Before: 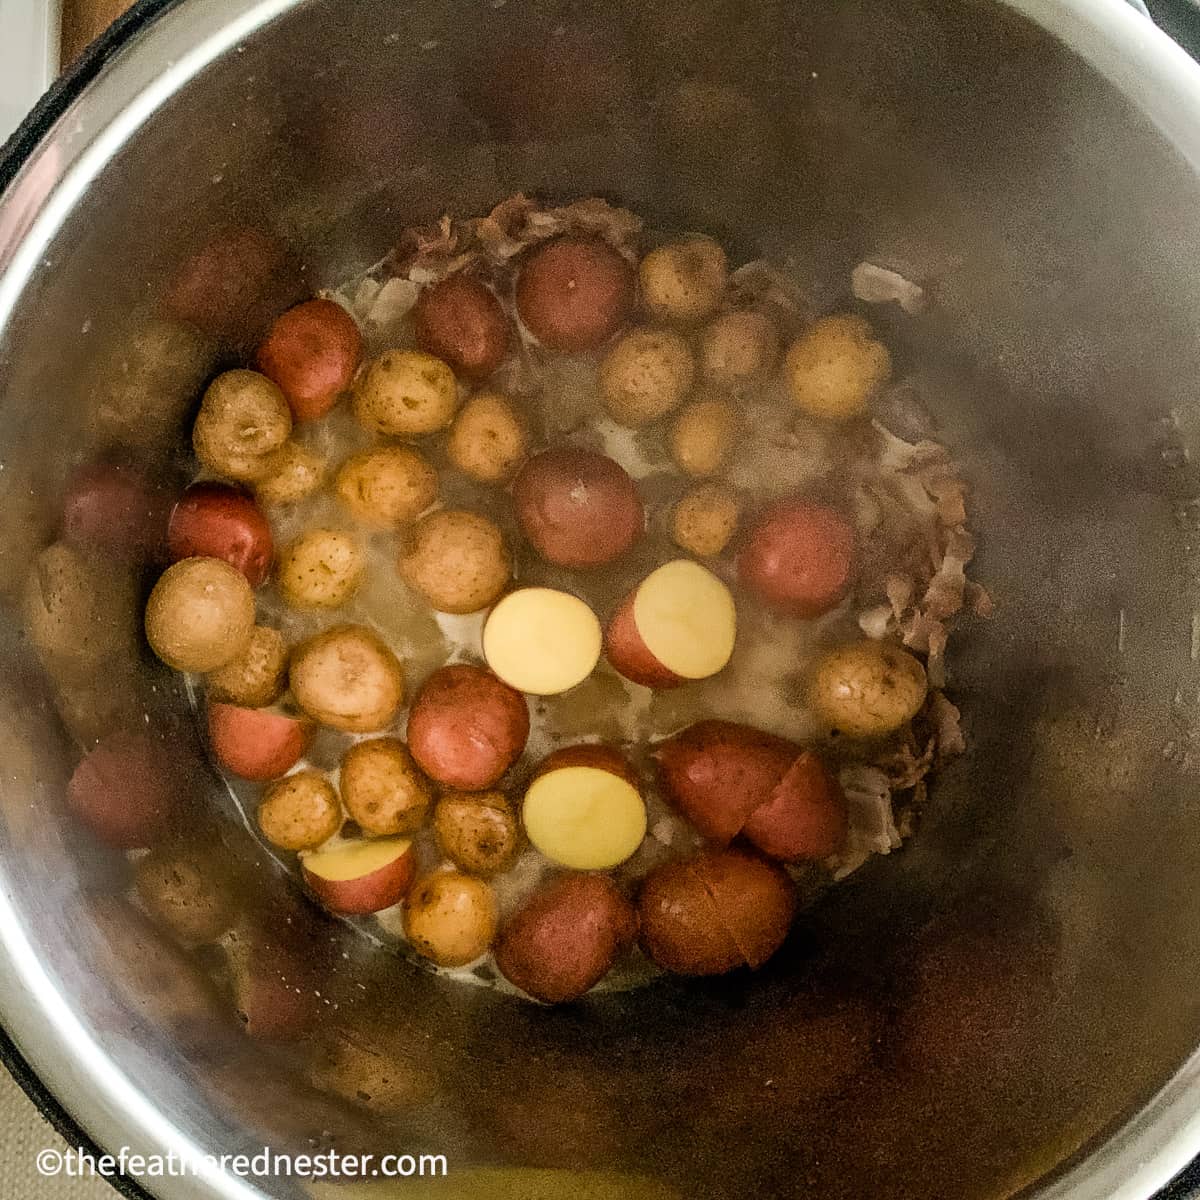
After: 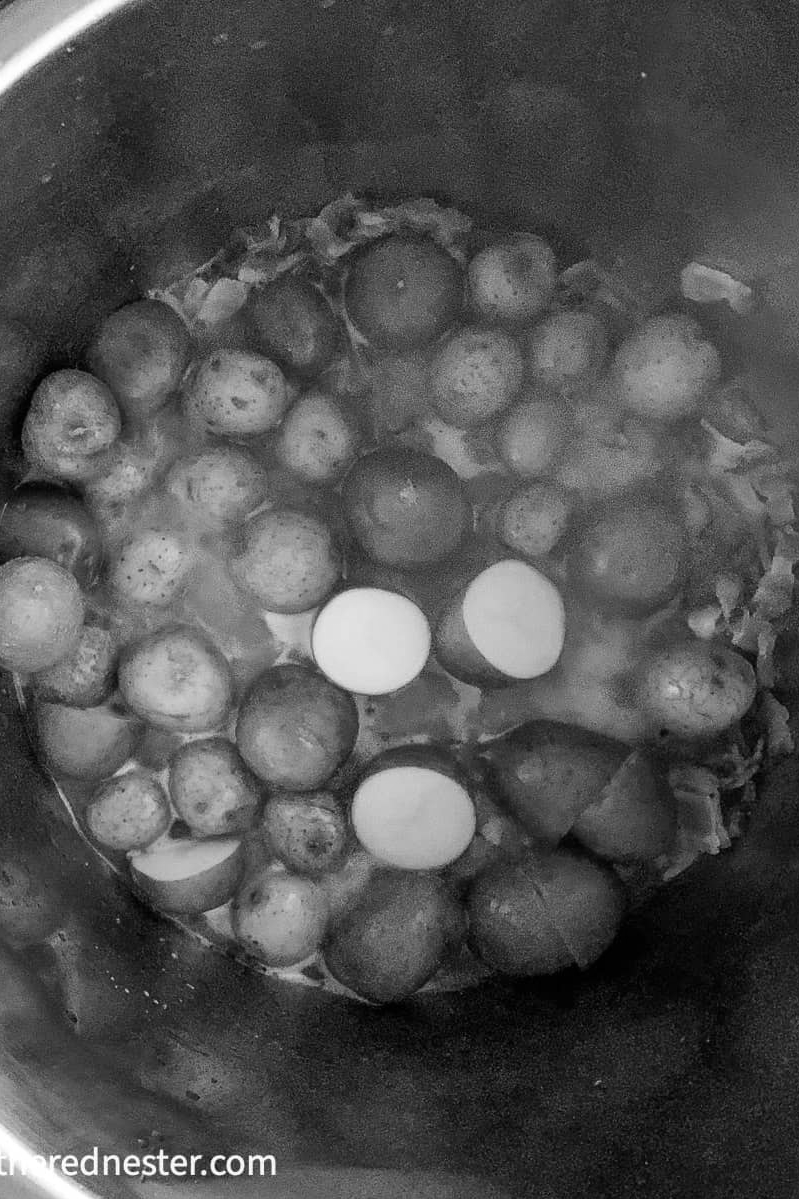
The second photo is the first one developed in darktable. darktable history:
monochrome: on, module defaults
crop and rotate: left 14.292%, right 19.041%
